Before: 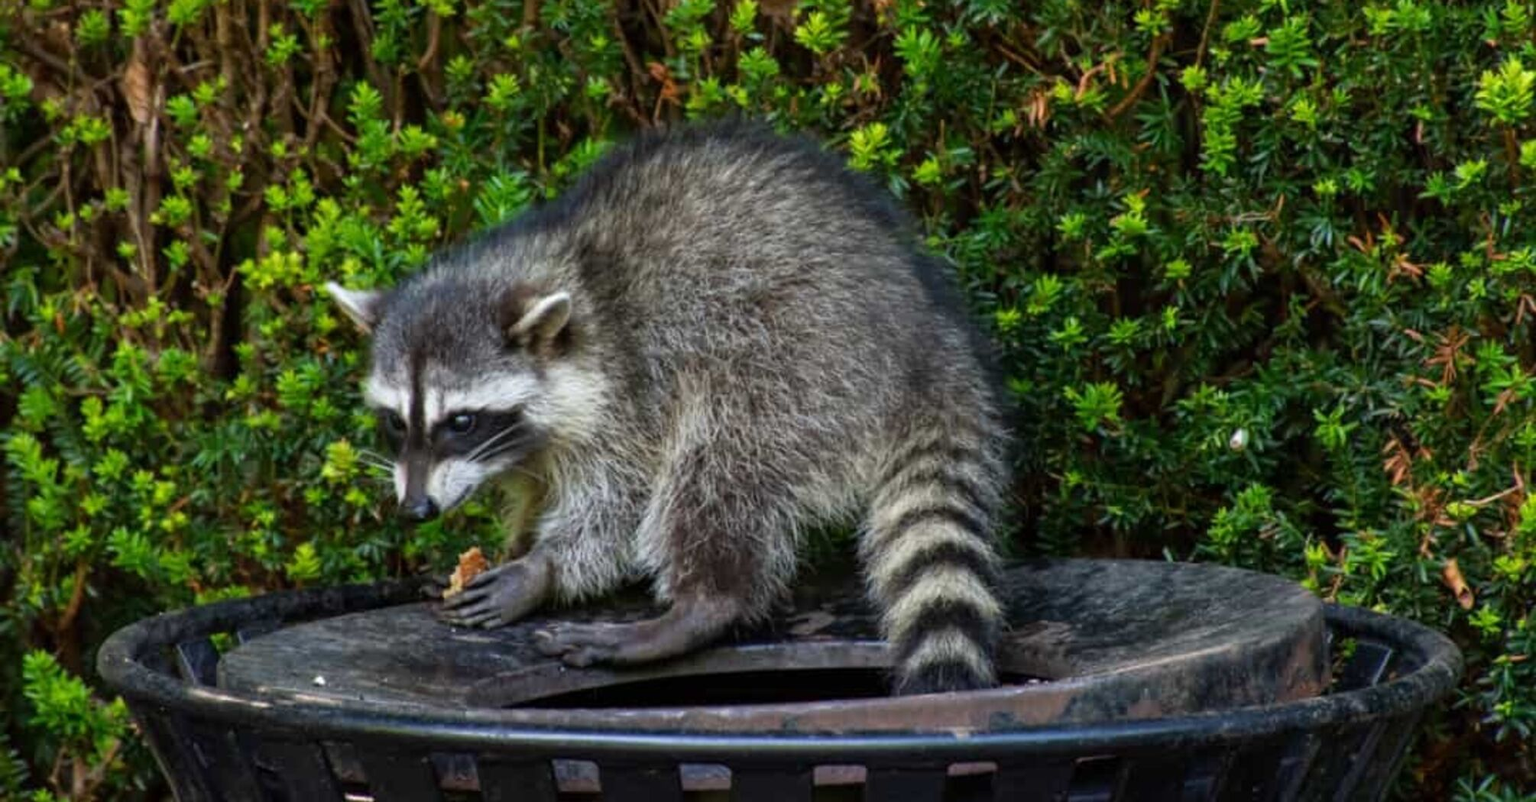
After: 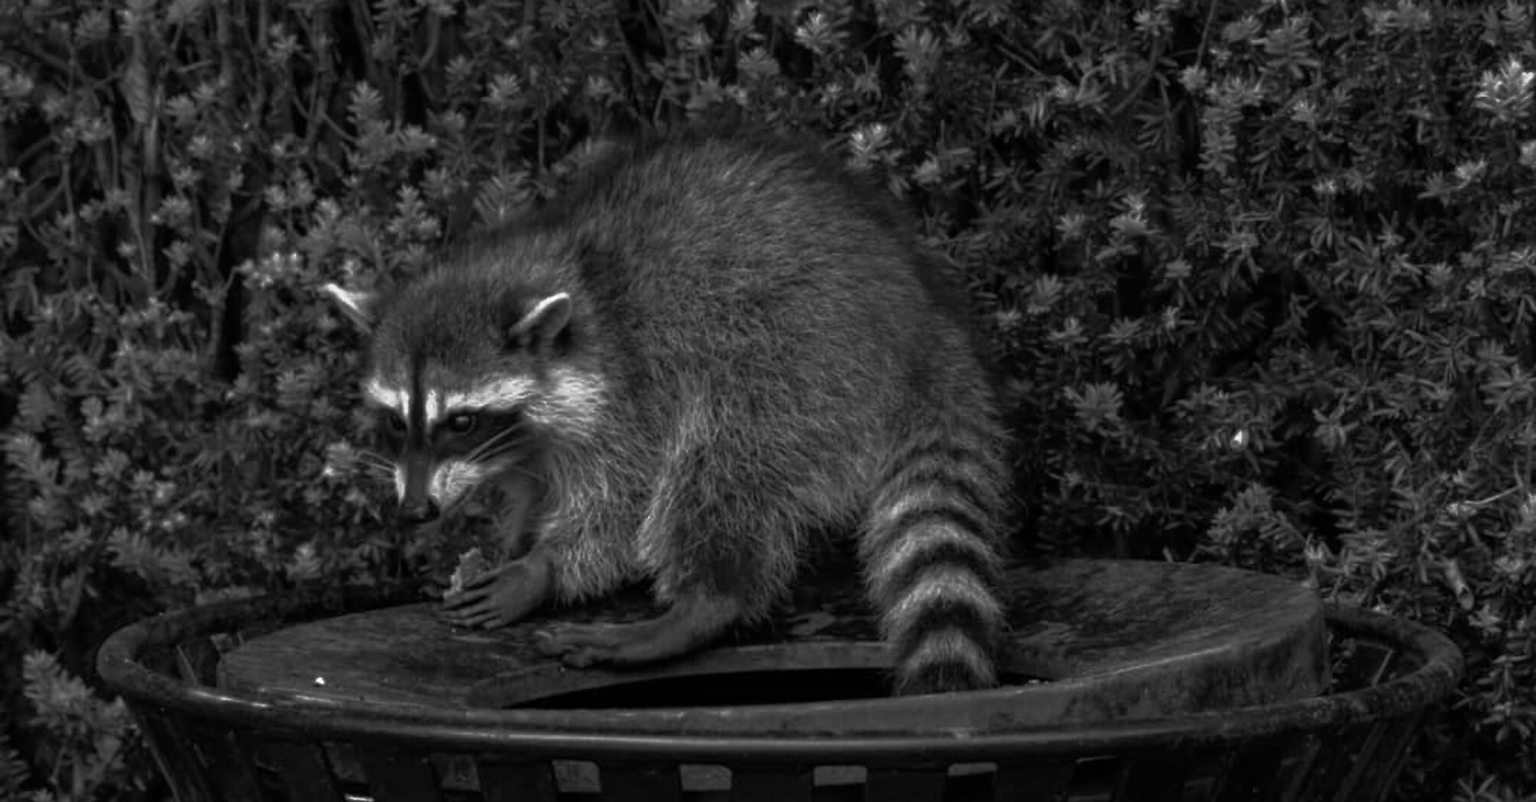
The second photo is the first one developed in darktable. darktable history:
base curve: curves: ch0 [(0, 0) (0.564, 0.291) (0.802, 0.731) (1, 1)]
contrast brightness saturation: saturation -1
white balance: red 0.976, blue 1.04
